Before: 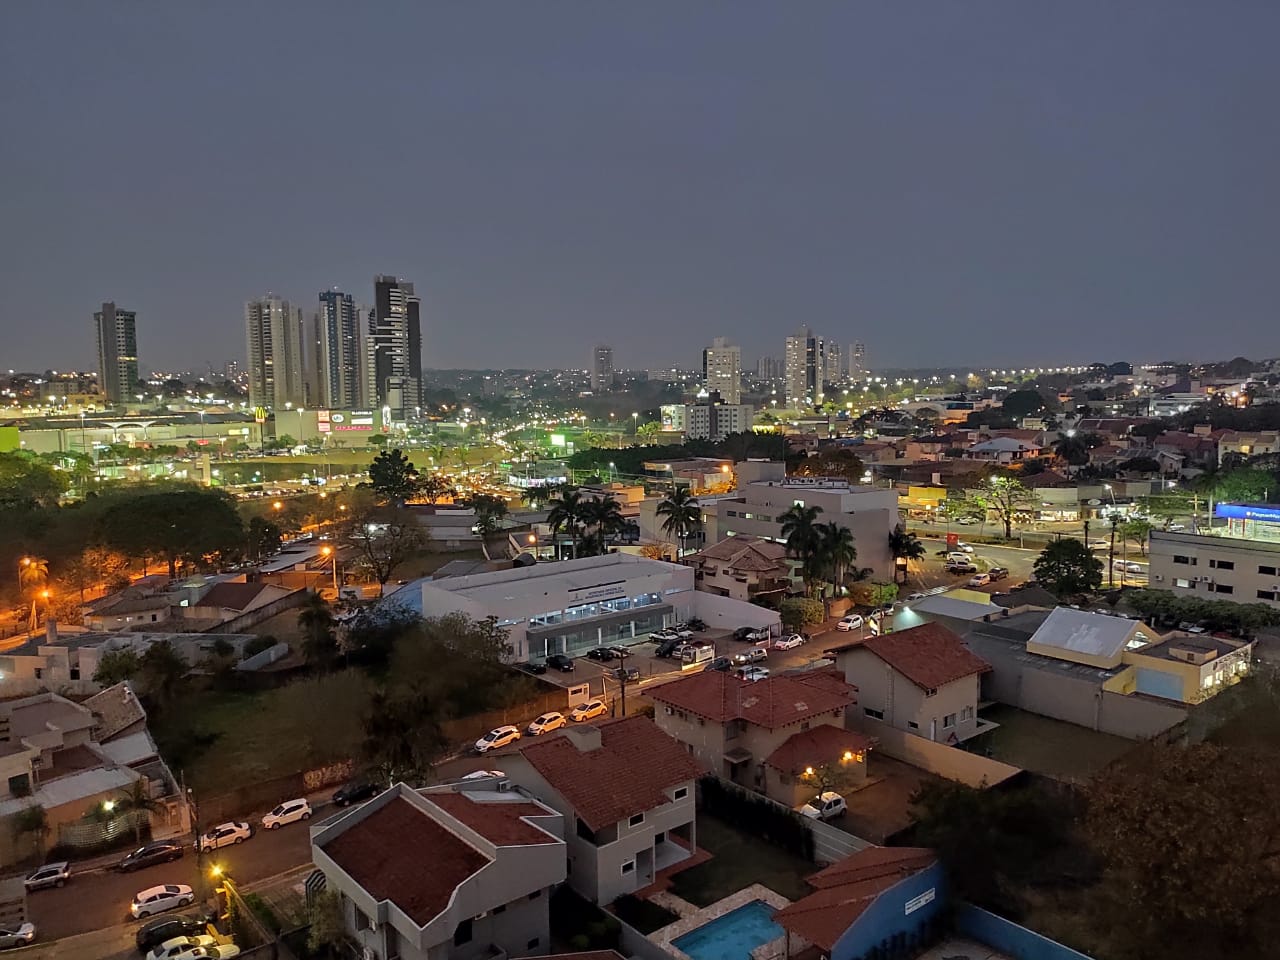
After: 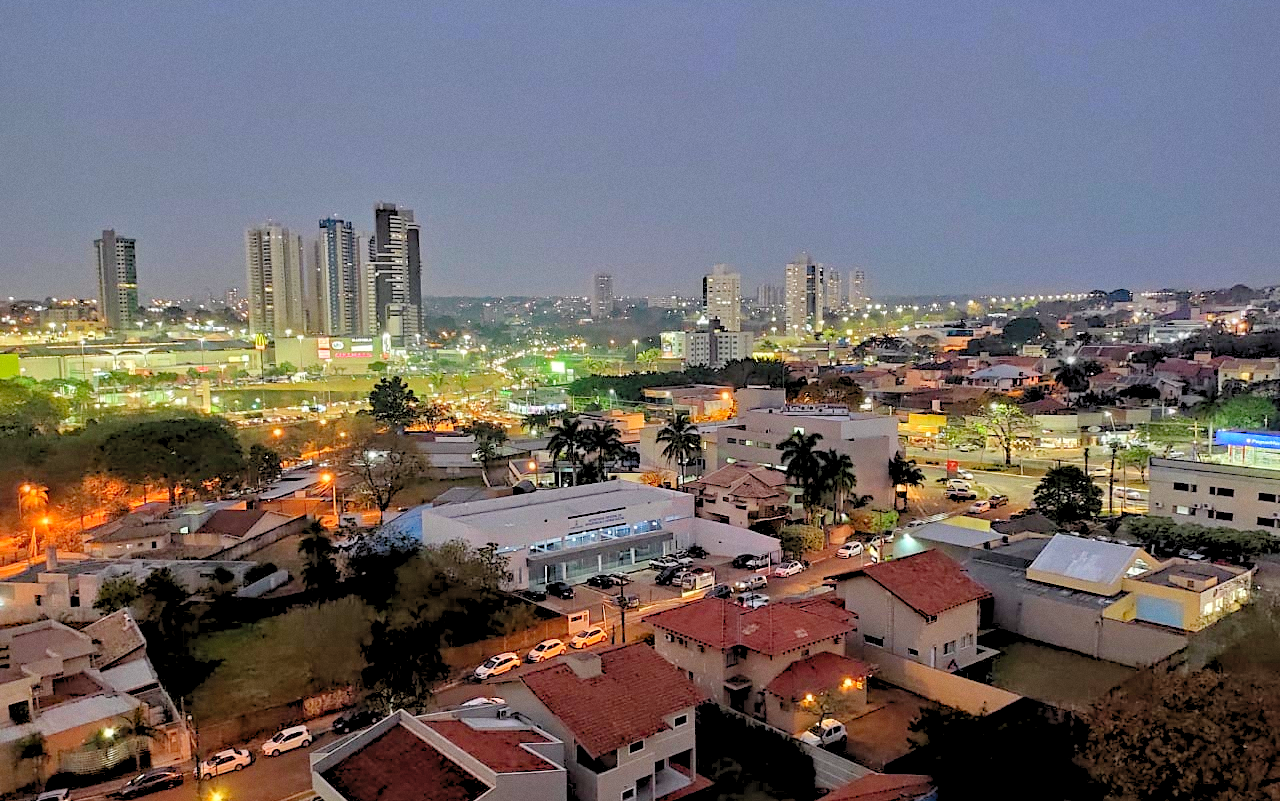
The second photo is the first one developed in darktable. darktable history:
crop: top 7.625%, bottom 8.027%
levels: levels [0.072, 0.414, 0.976]
haze removal: compatibility mode true, adaptive false
grain: coarseness 0.09 ISO, strength 16.61%
